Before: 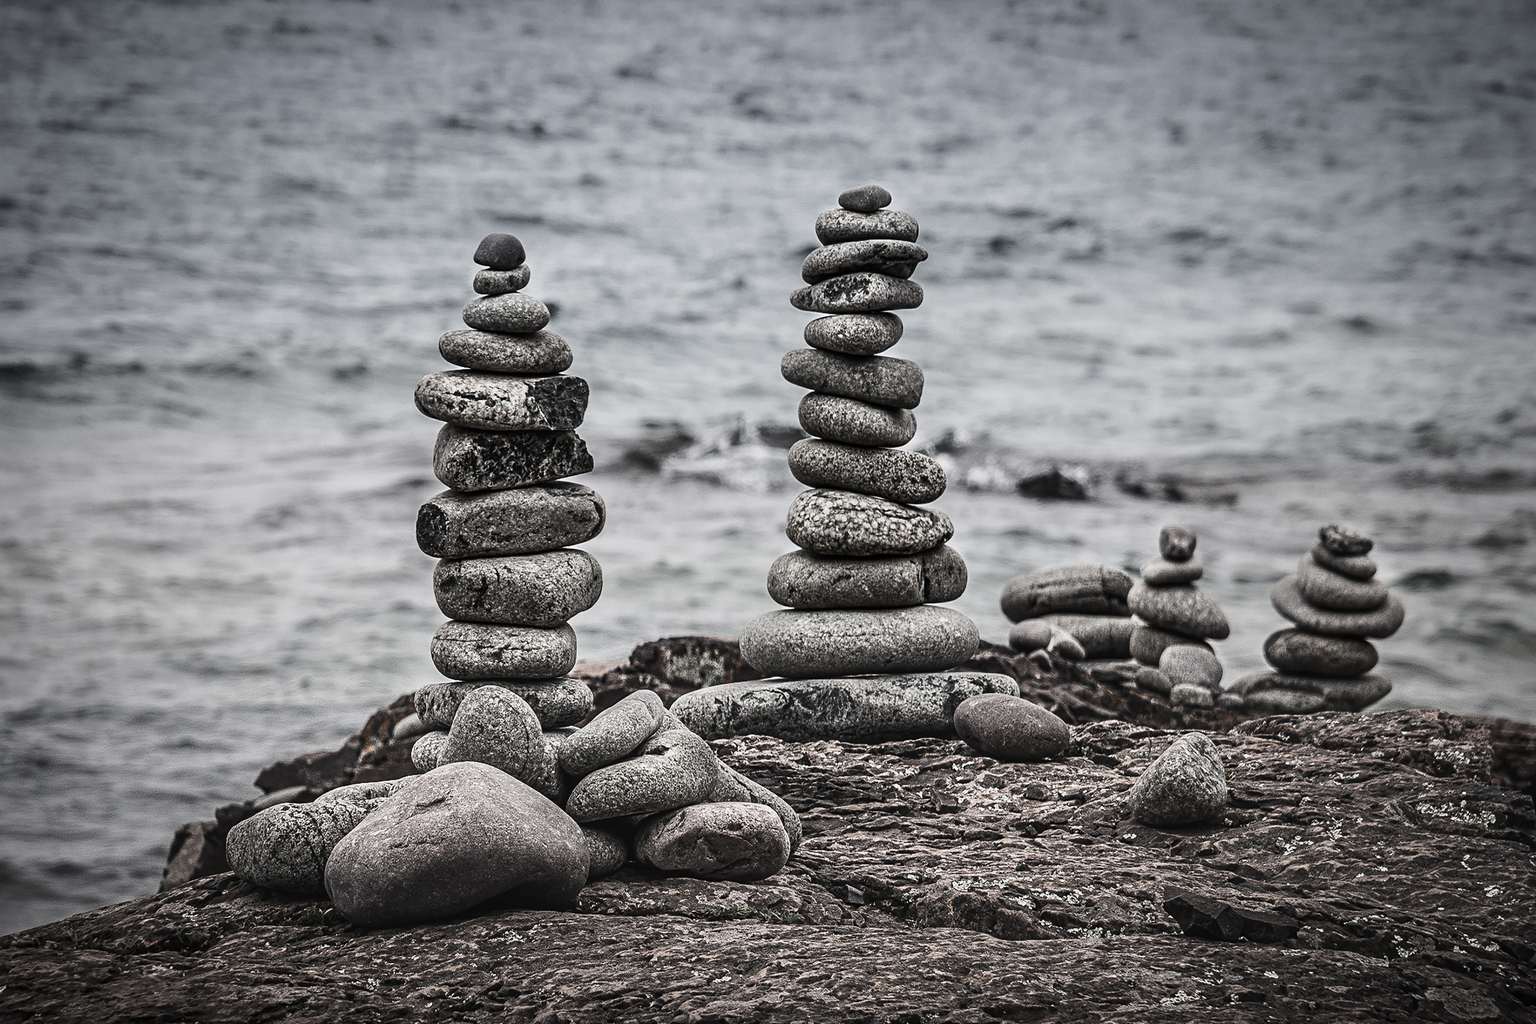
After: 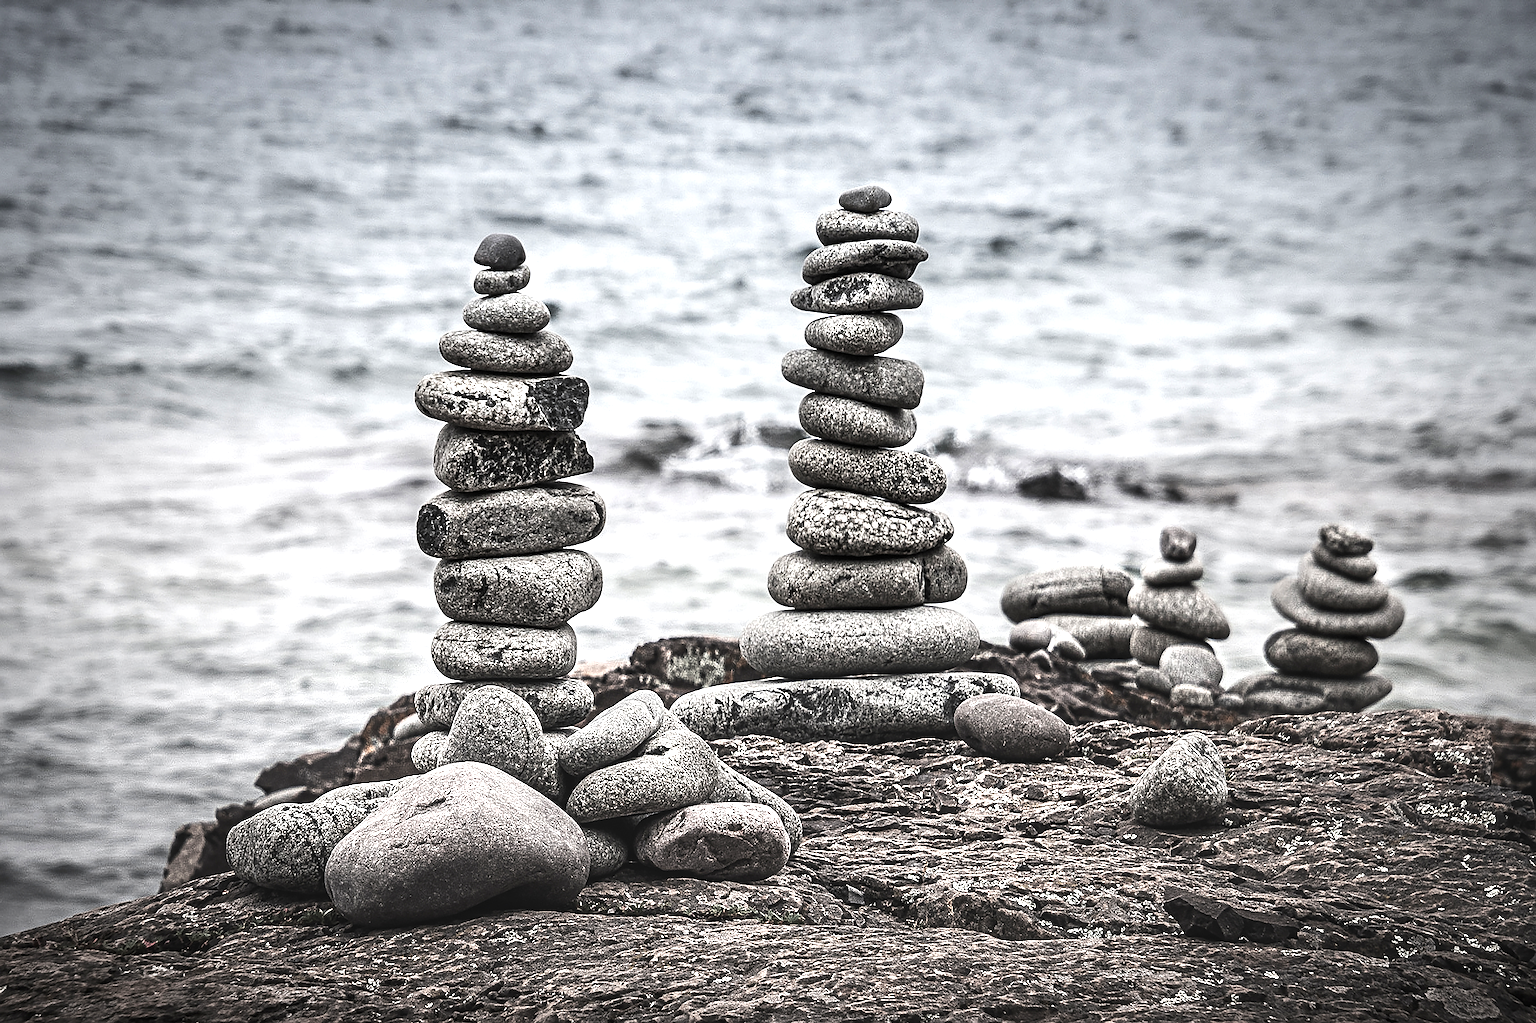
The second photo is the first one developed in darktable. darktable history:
exposure: black level correction 0, exposure 0.899 EV, compensate exposure bias true, compensate highlight preservation false
sharpen: amount 0.463
